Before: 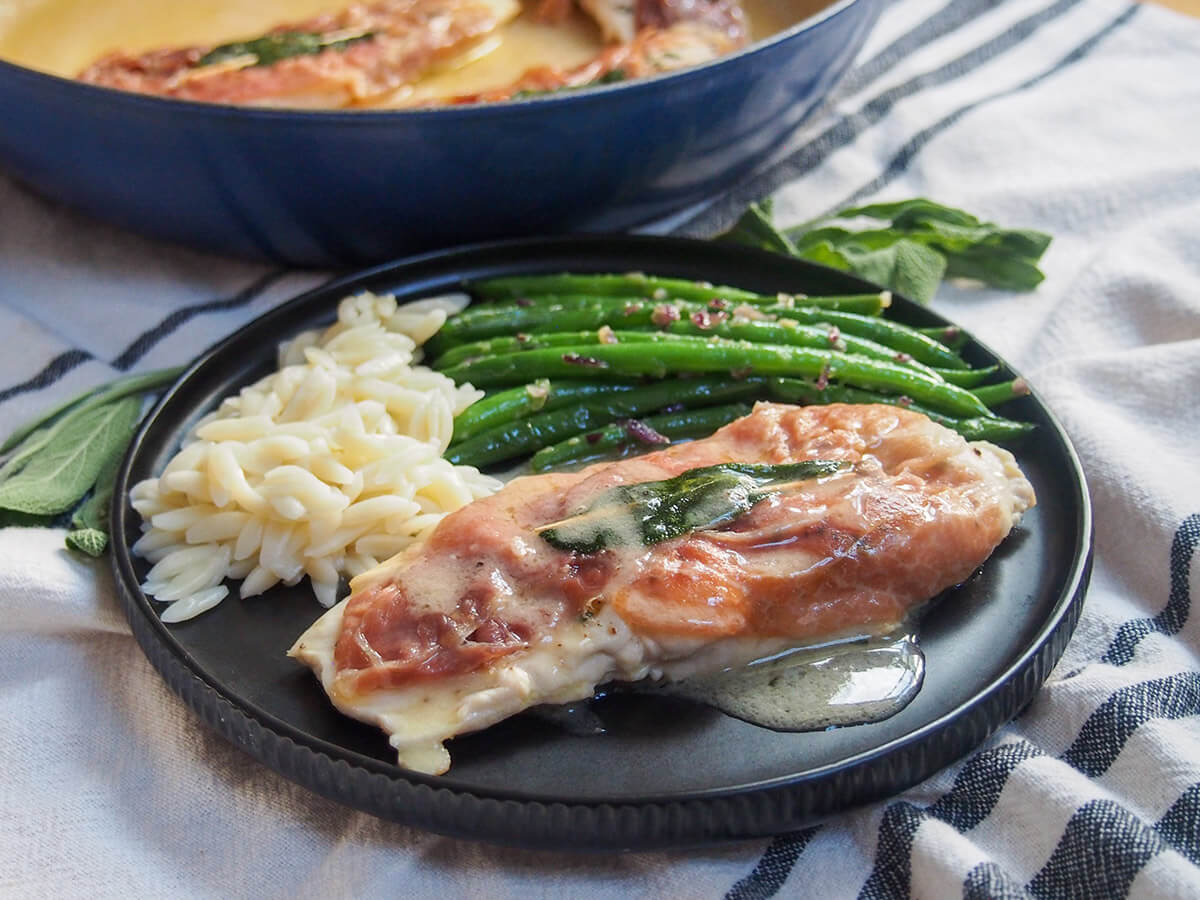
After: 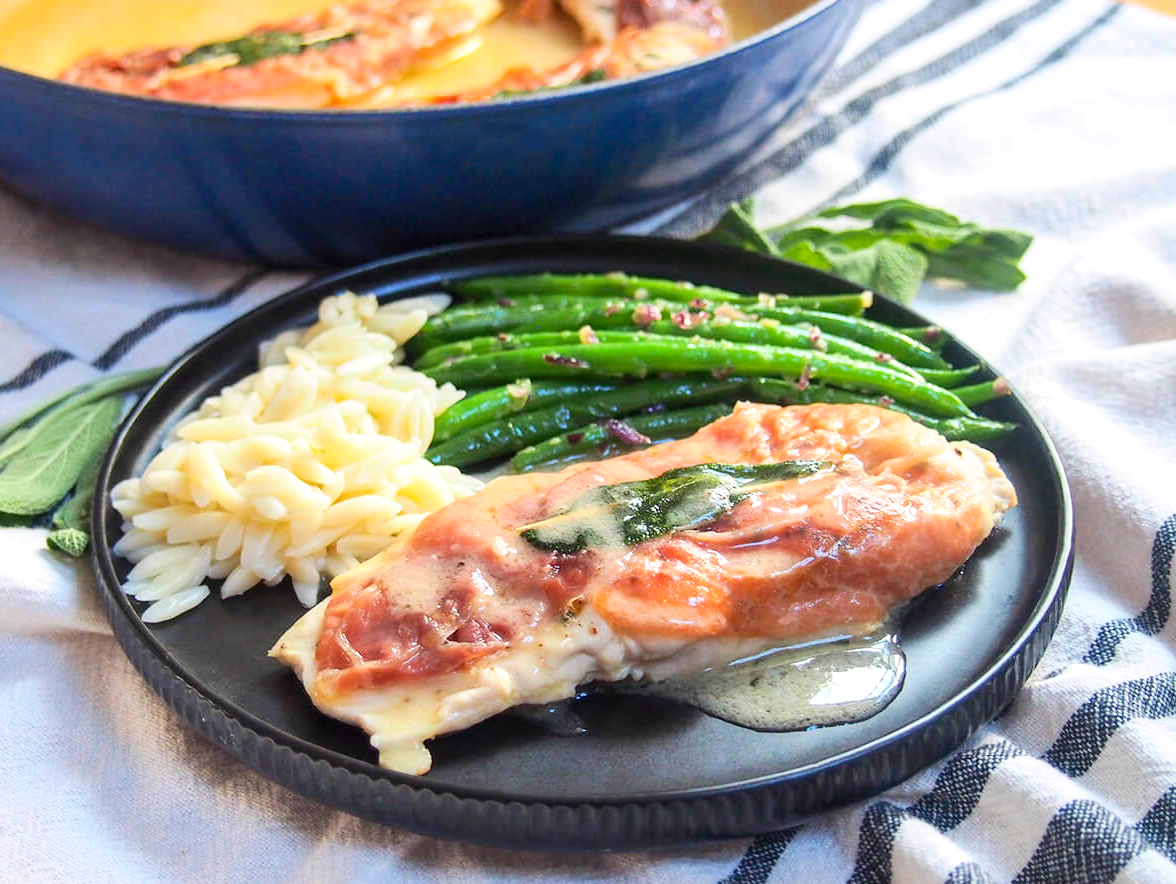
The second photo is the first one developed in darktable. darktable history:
shadows and highlights: shadows -20.46, white point adjustment -1.91, highlights -34.78
contrast brightness saturation: contrast 0.197, brightness 0.157, saturation 0.217
crop: left 1.645%, right 0.276%, bottom 1.754%
exposure: black level correction 0.001, exposure 0.499 EV, compensate exposure bias true, compensate highlight preservation false
